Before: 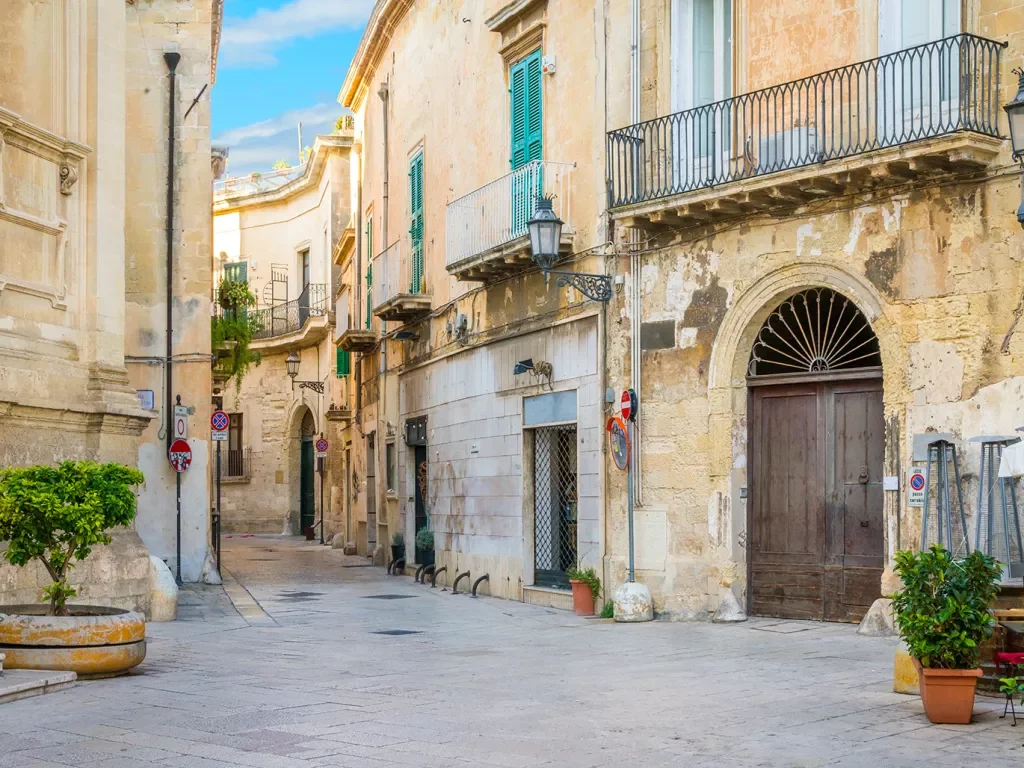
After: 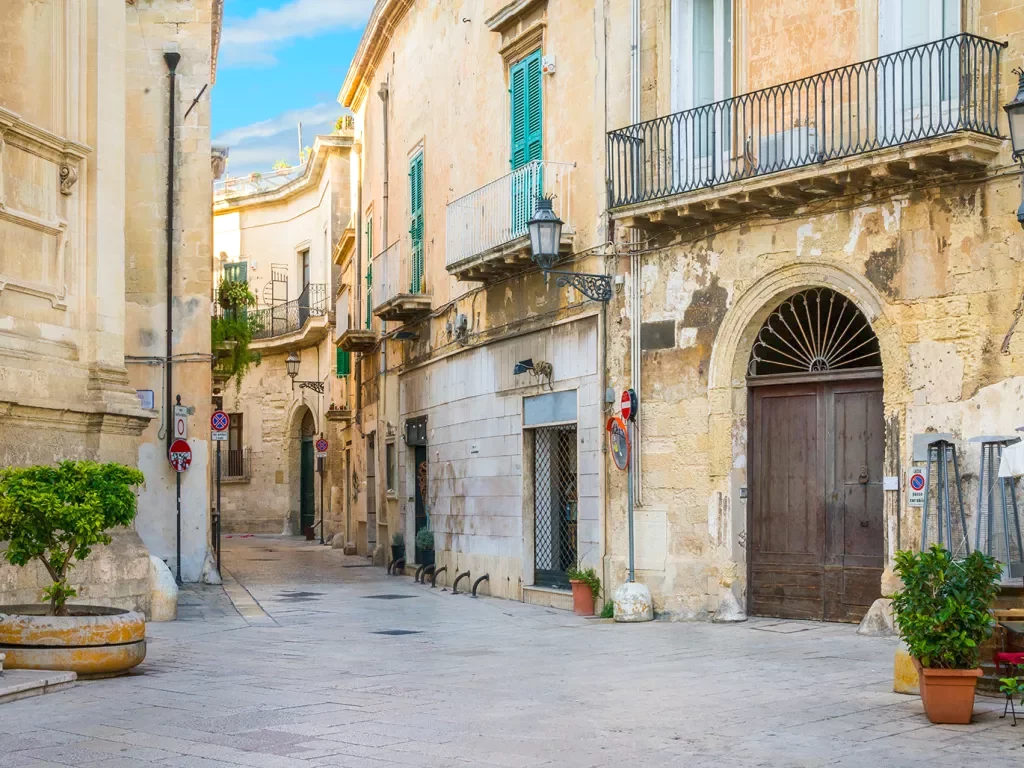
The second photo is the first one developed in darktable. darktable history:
exposure: exposure 0.296 EV, compensate highlight preservation false
tone equalizer: -8 EV 0.272 EV, -7 EV 0.383 EV, -6 EV 0.423 EV, -5 EV 0.246 EV, -3 EV -0.25 EV, -2 EV -0.445 EV, -1 EV -0.418 EV, +0 EV -0.248 EV
